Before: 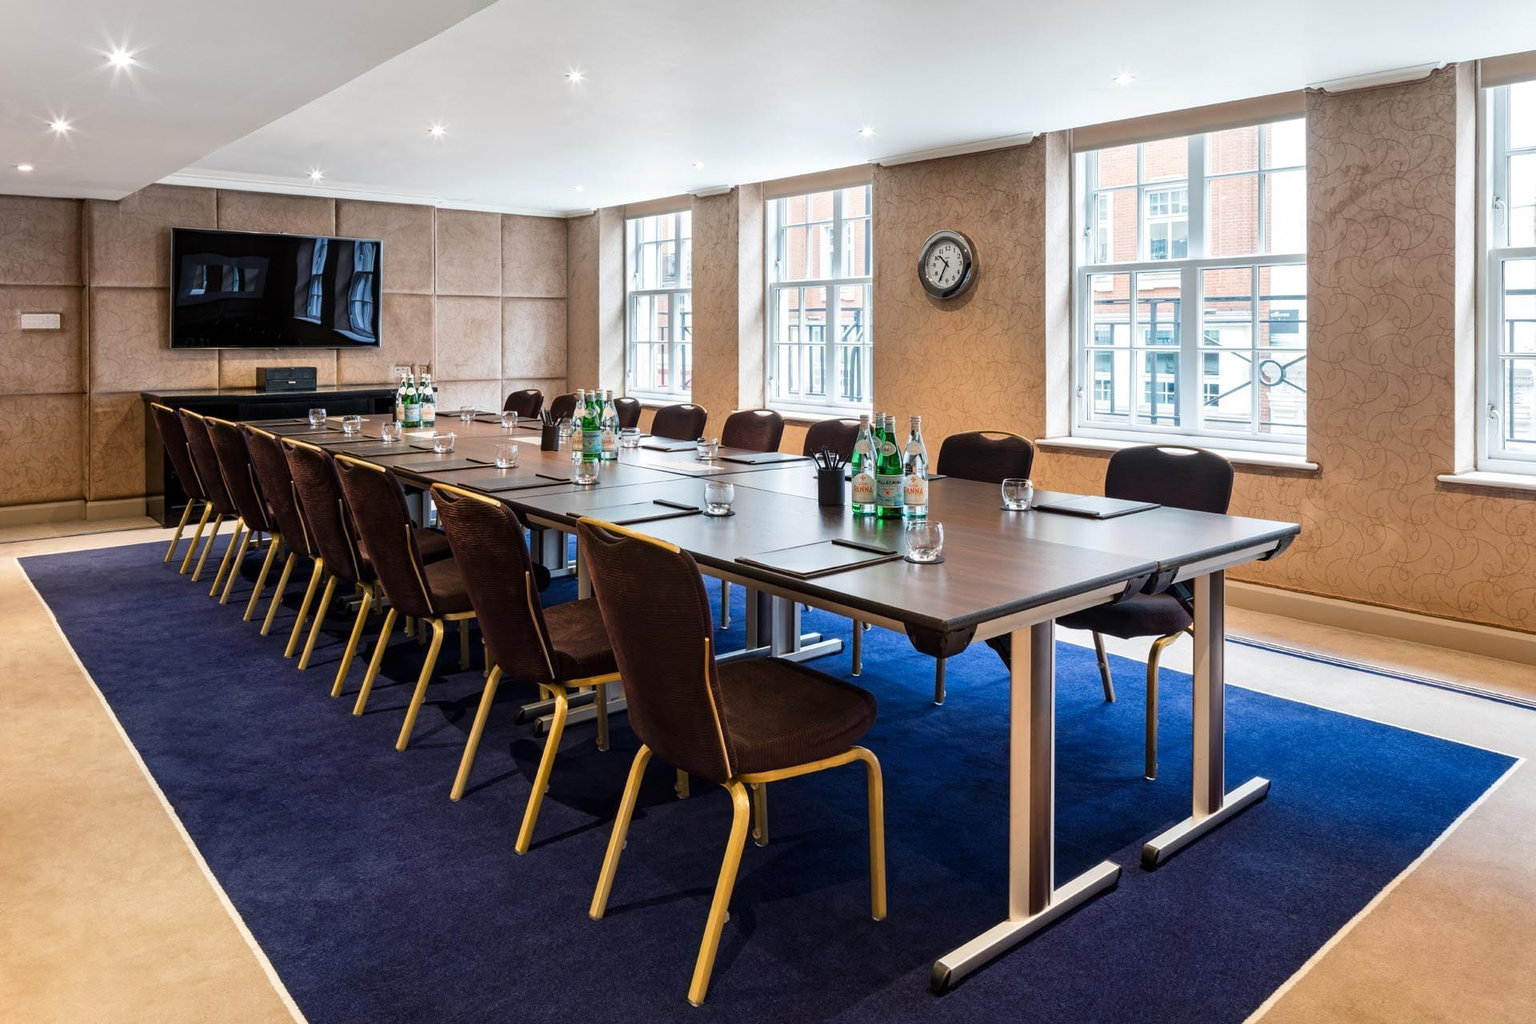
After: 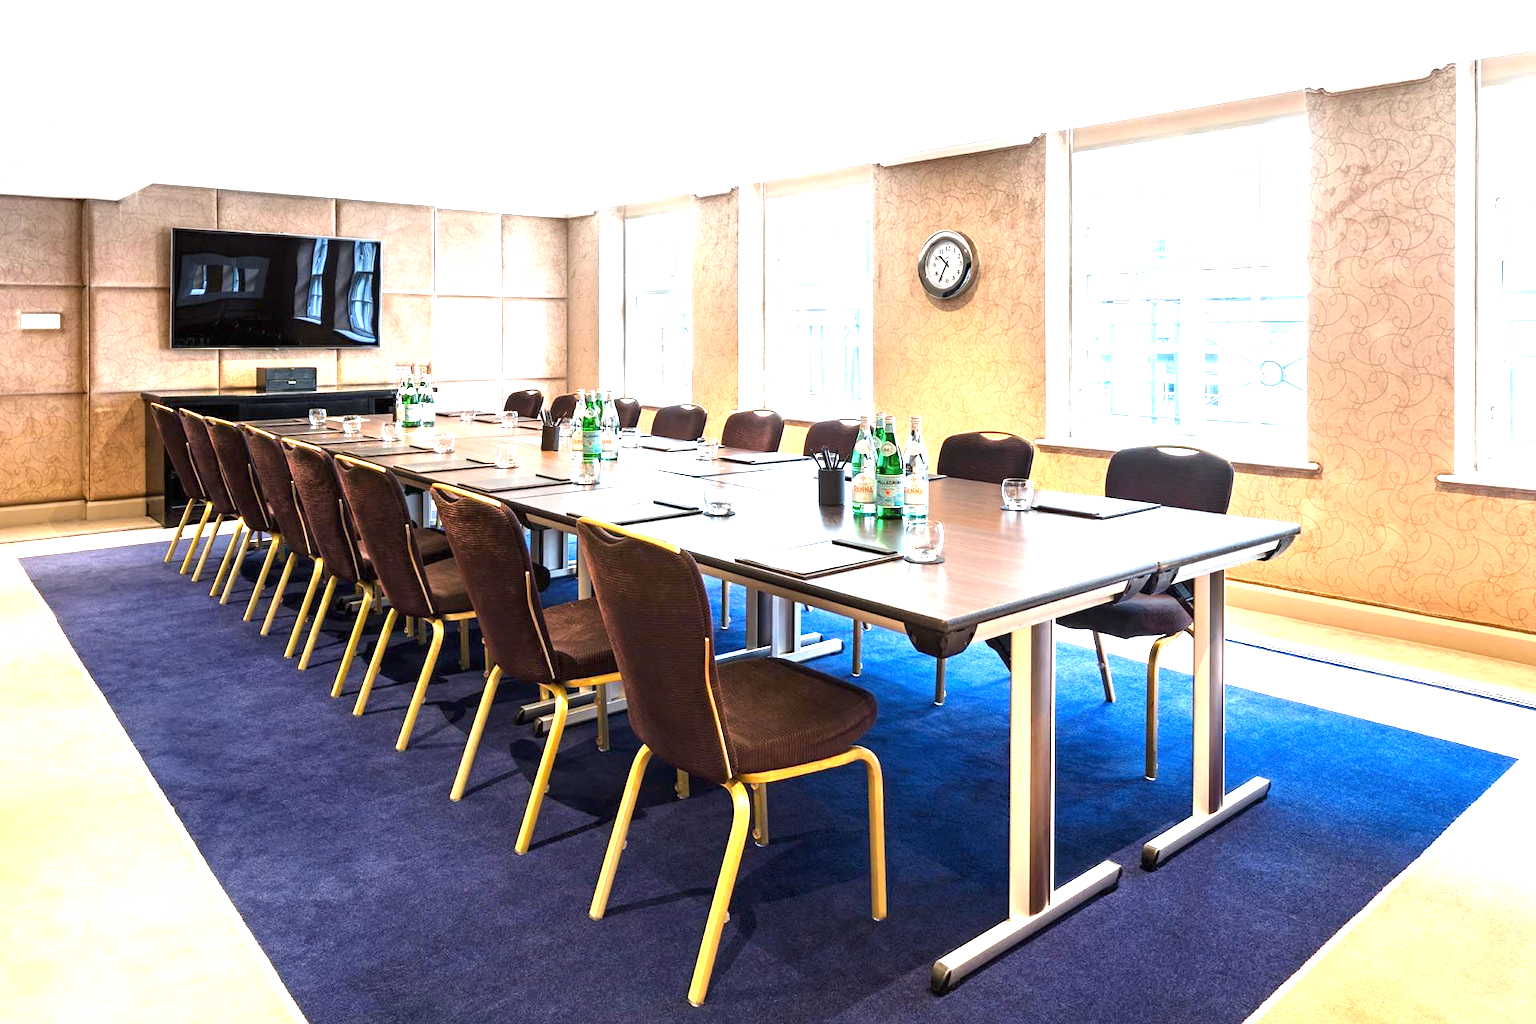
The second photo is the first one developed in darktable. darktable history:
exposure: black level correction 0, exposure 1.691 EV, compensate highlight preservation false
